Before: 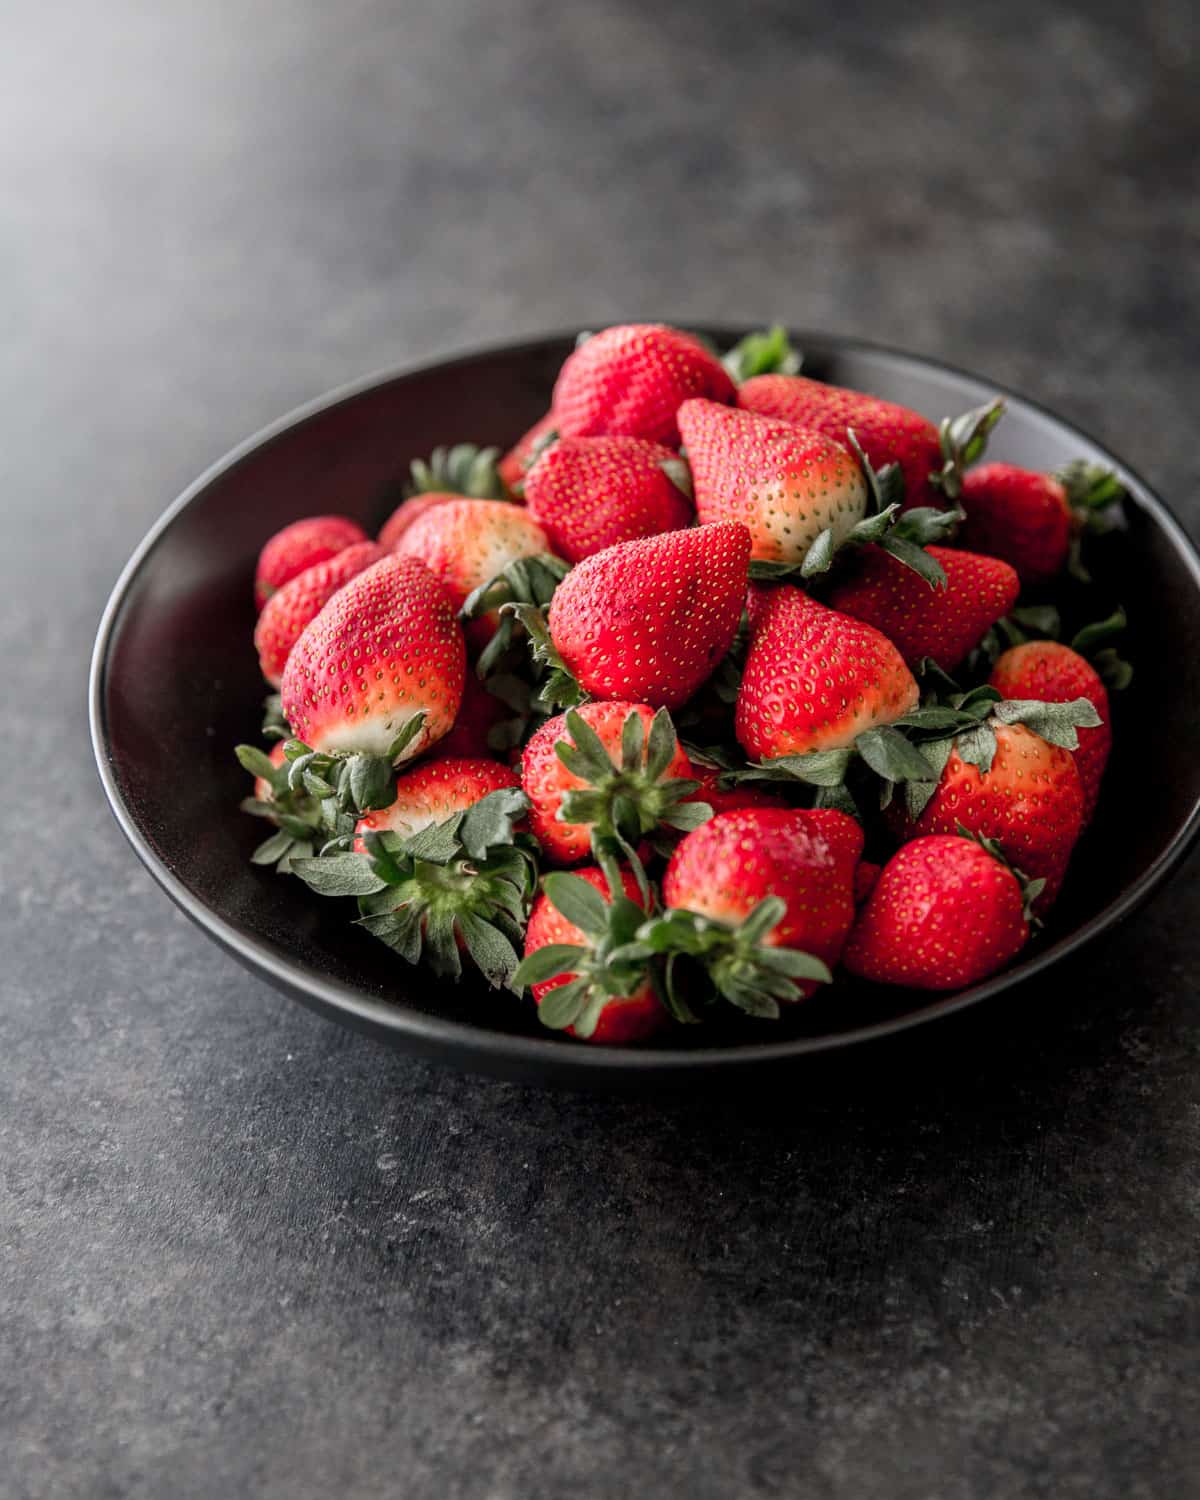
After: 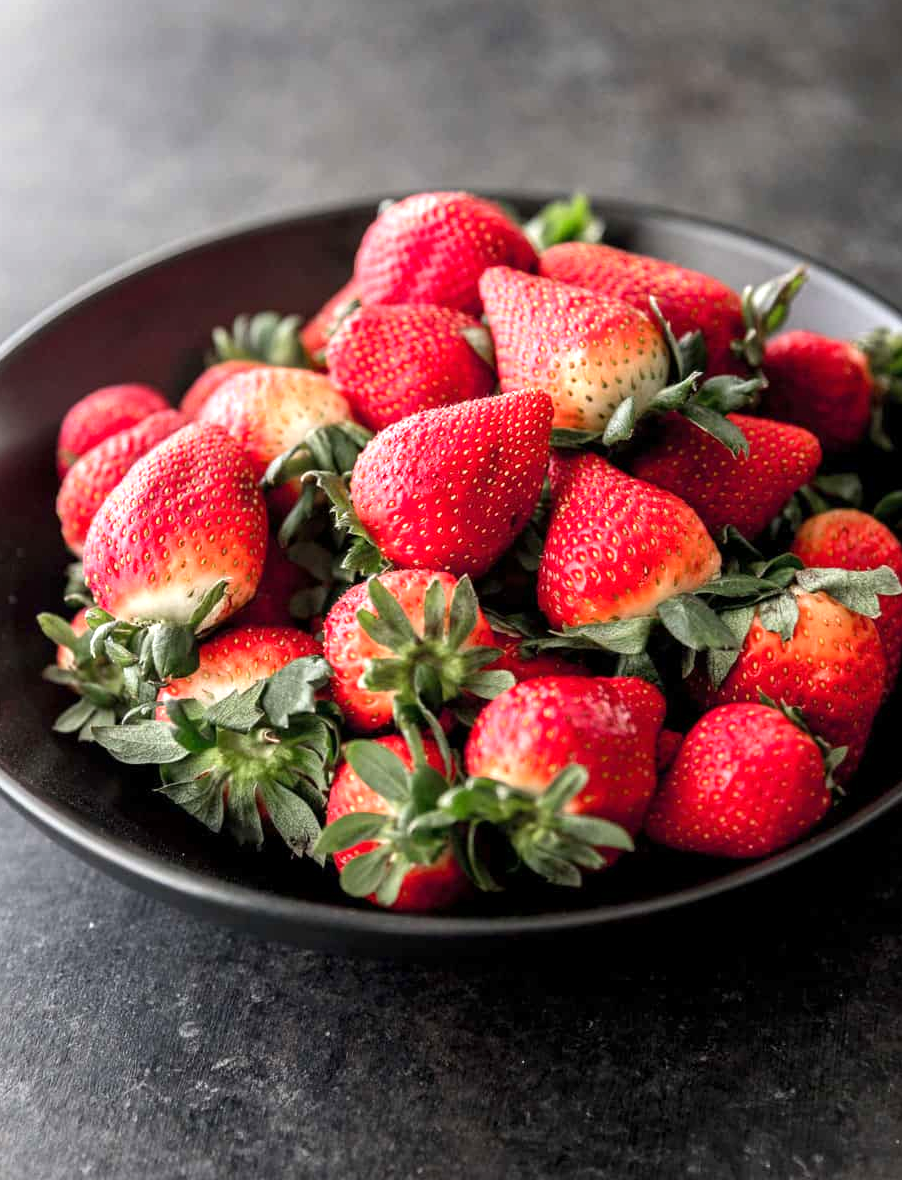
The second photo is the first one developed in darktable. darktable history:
crop: left 16.562%, top 8.8%, right 8.22%, bottom 12.479%
exposure: exposure 0.697 EV, compensate exposure bias true, compensate highlight preservation false
